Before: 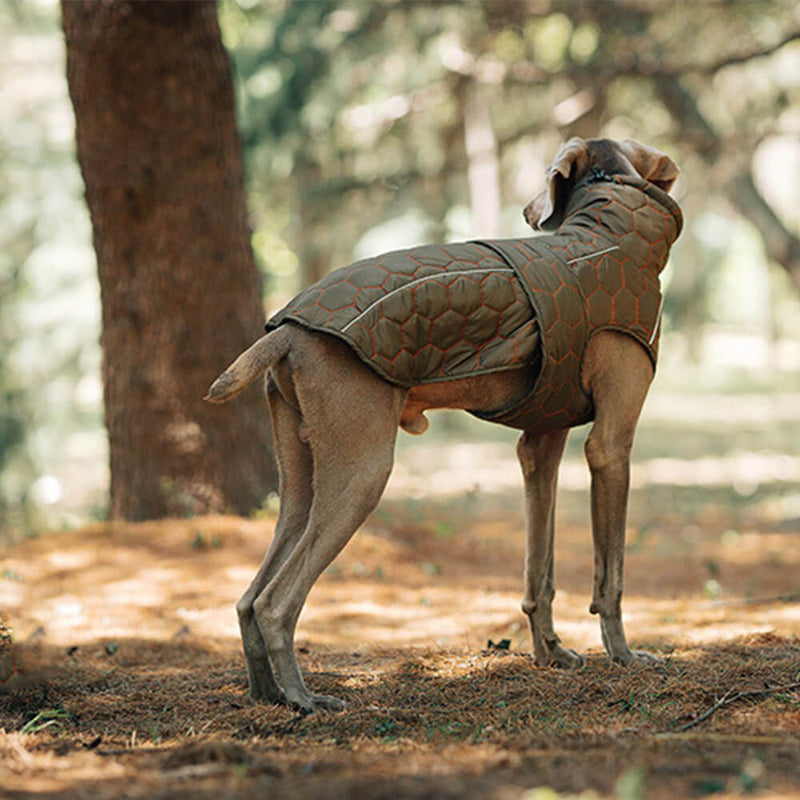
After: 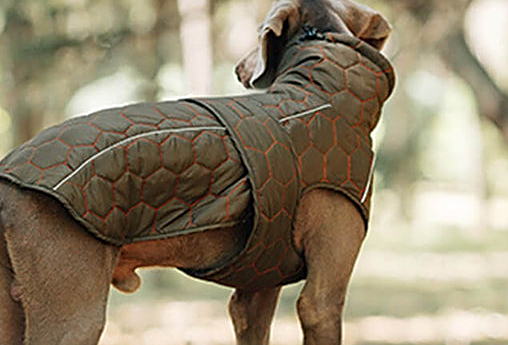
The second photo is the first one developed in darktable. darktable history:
crop: left 36.06%, top 17.873%, right 0.437%, bottom 38.94%
sharpen: on, module defaults
